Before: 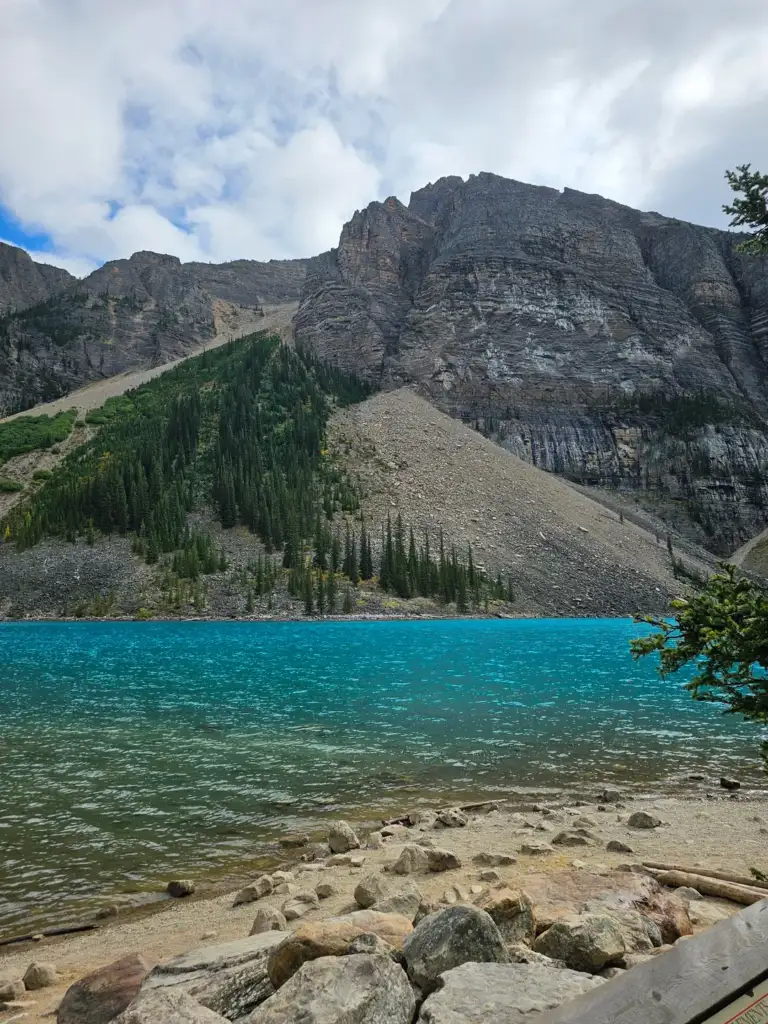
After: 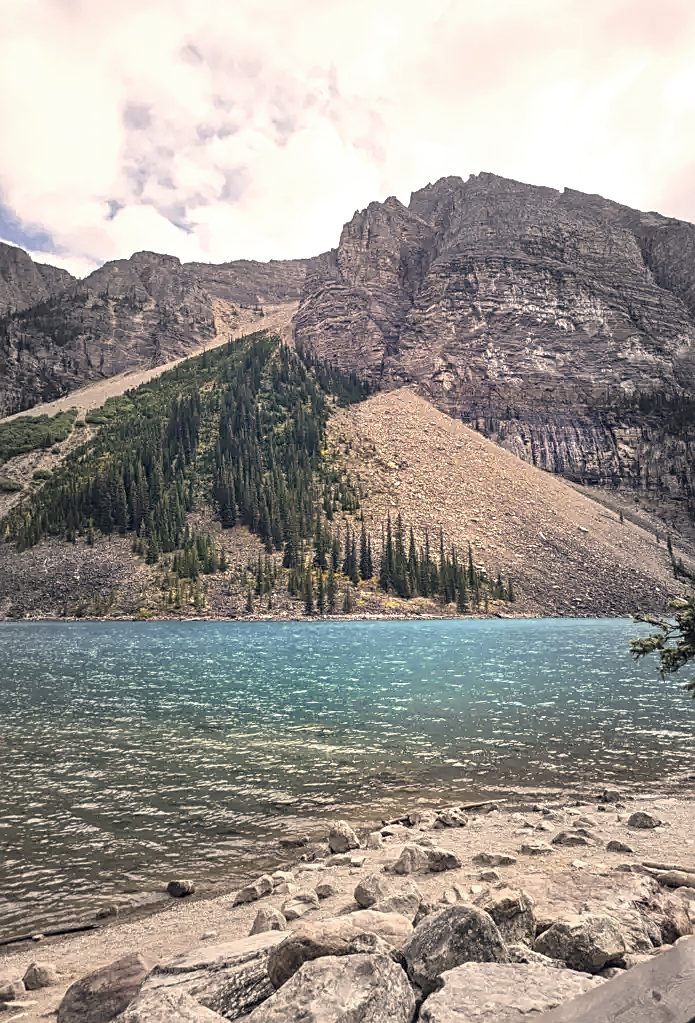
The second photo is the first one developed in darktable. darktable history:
sharpen: on, module defaults
color correction: highlights a* 19.86, highlights b* 26.91, shadows a* 3.35, shadows b* -18.03, saturation 0.748
crop: right 9.501%, bottom 0.038%
exposure: exposure 1 EV, compensate highlight preservation false
local contrast: on, module defaults
vignetting: fall-off start 31.7%, fall-off radius 35.52%, brightness -0.218, unbound false
